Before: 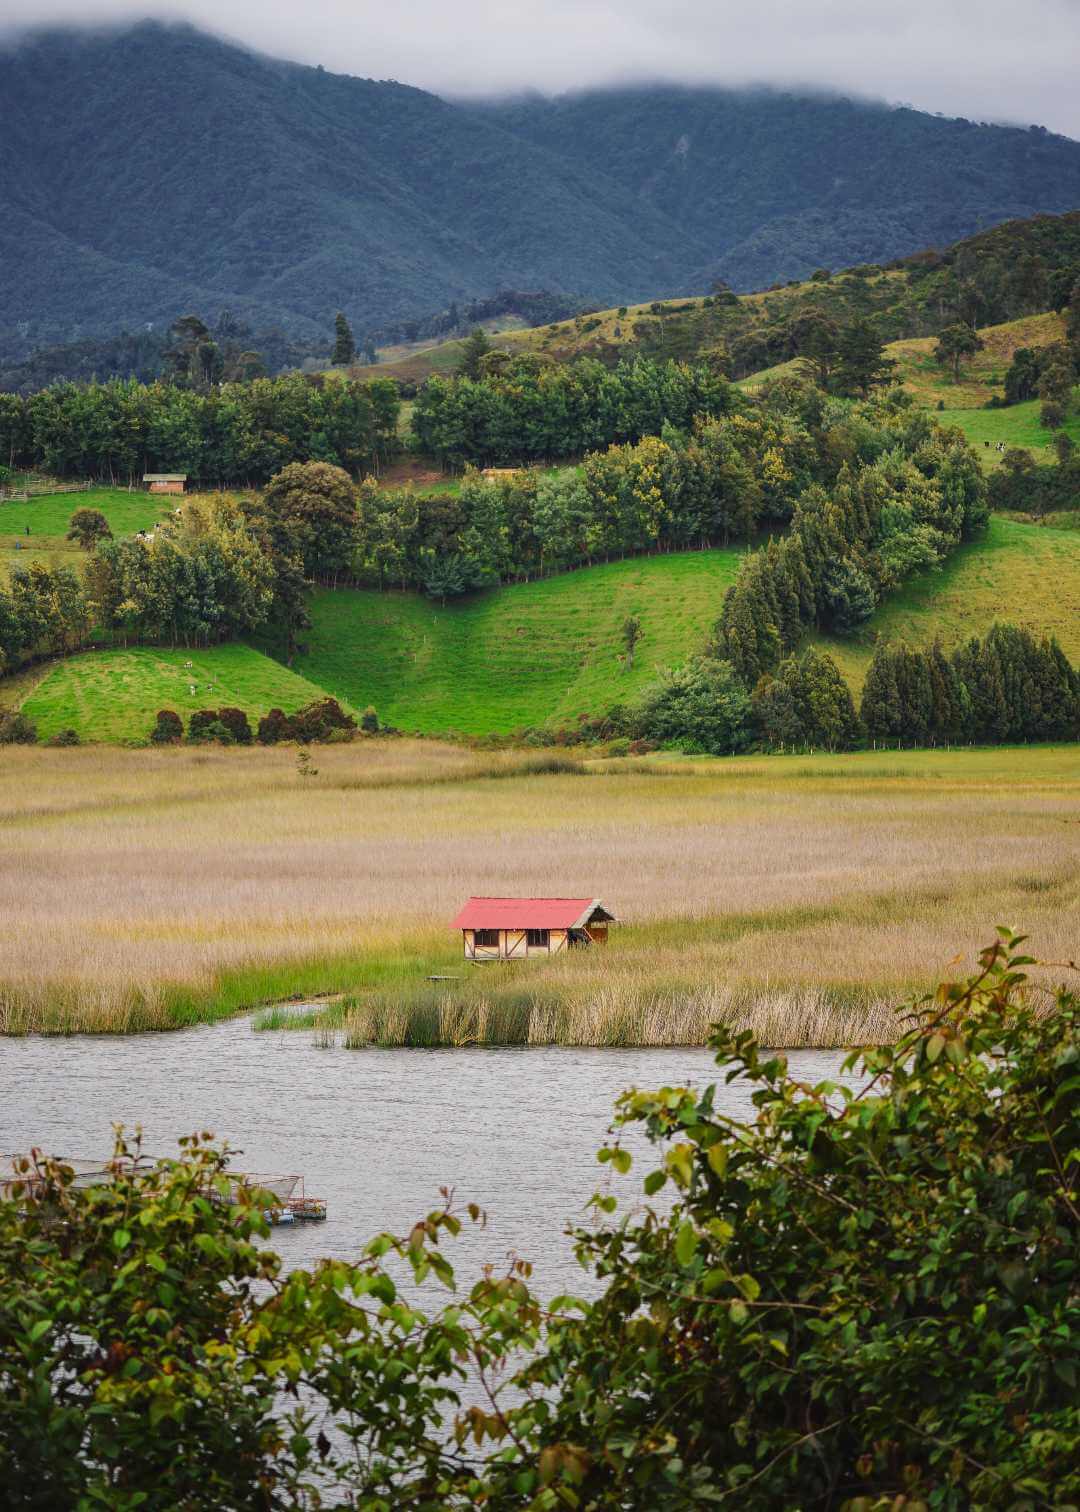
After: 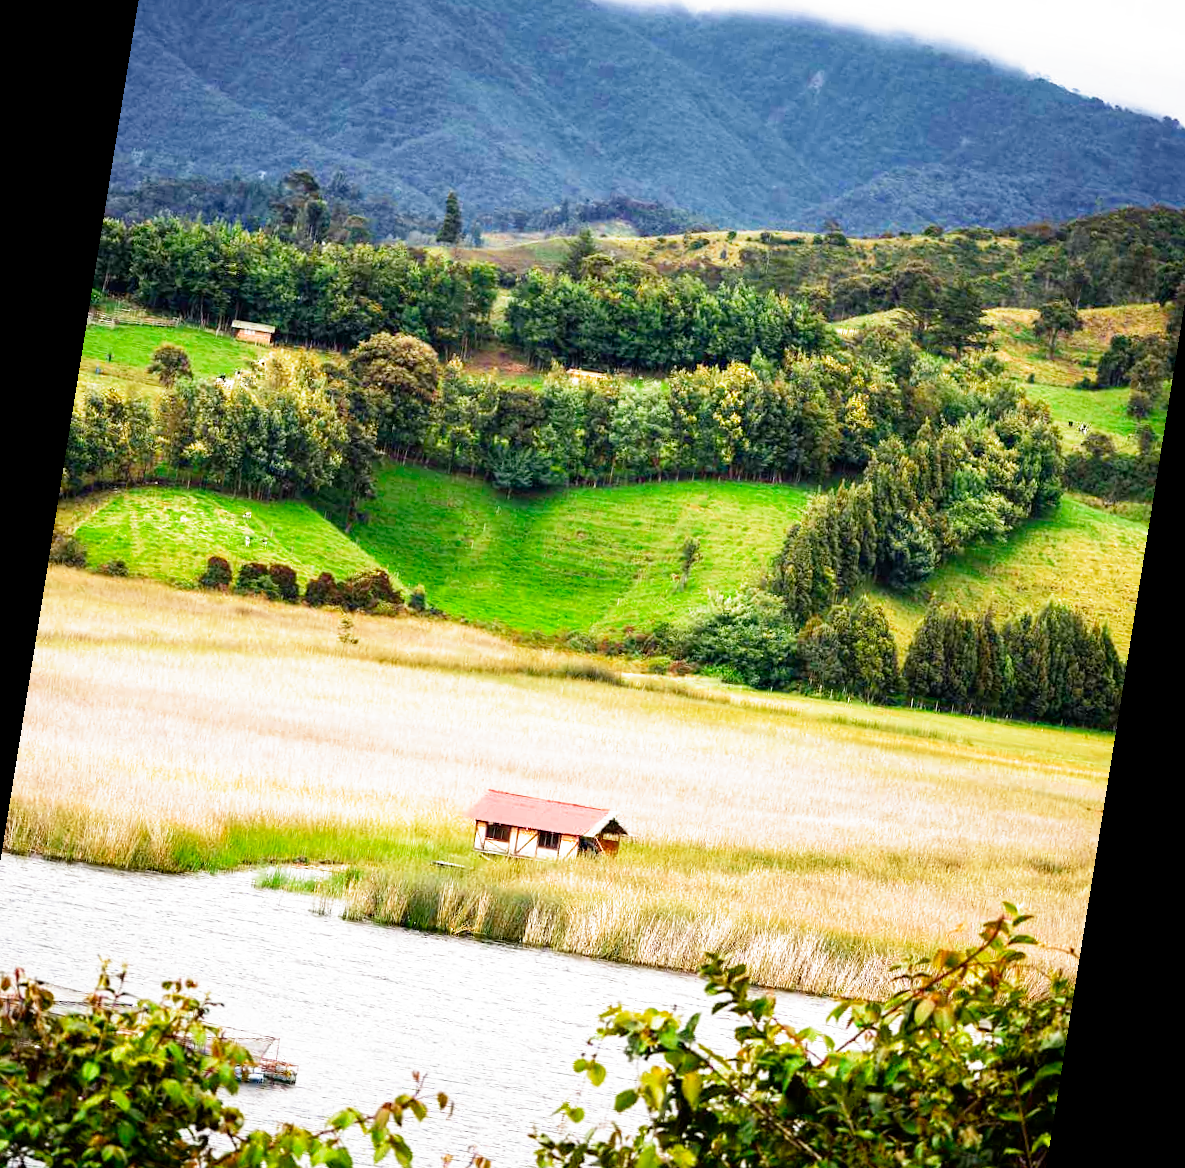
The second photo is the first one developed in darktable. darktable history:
rotate and perspective: rotation 9.12°, automatic cropping off
filmic rgb: middle gray luminance 8.8%, black relative exposure -6.3 EV, white relative exposure 2.7 EV, threshold 6 EV, target black luminance 0%, hardness 4.74, latitude 73.47%, contrast 1.332, shadows ↔ highlights balance 10.13%, add noise in highlights 0, preserve chrominance no, color science v3 (2019), use custom middle-gray values true, iterations of high-quality reconstruction 0, contrast in highlights soft, enable highlight reconstruction true
crop: left 5.596%, top 10.314%, right 3.534%, bottom 19.395%
